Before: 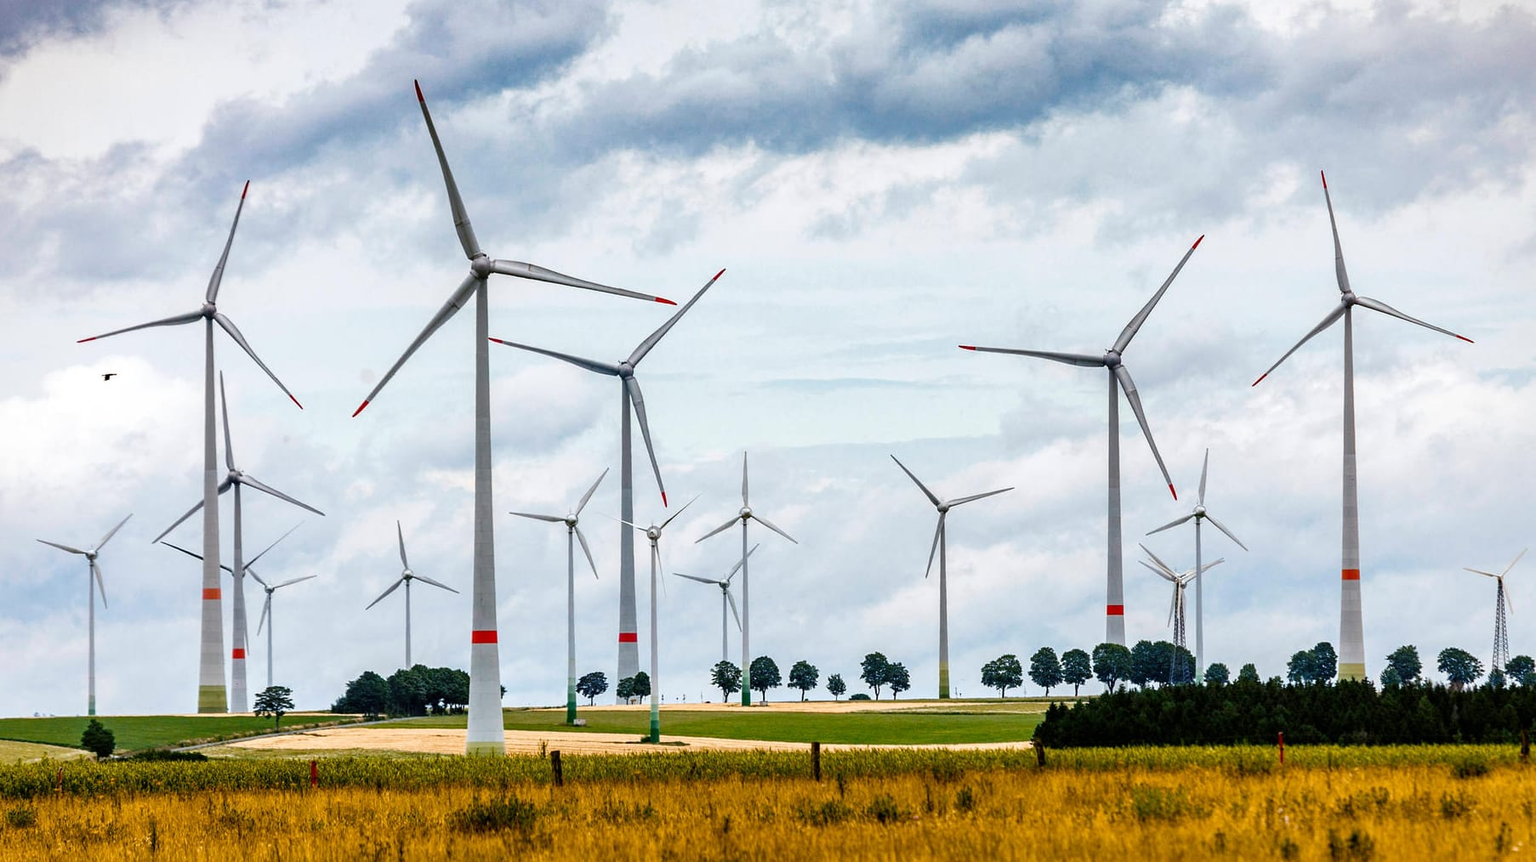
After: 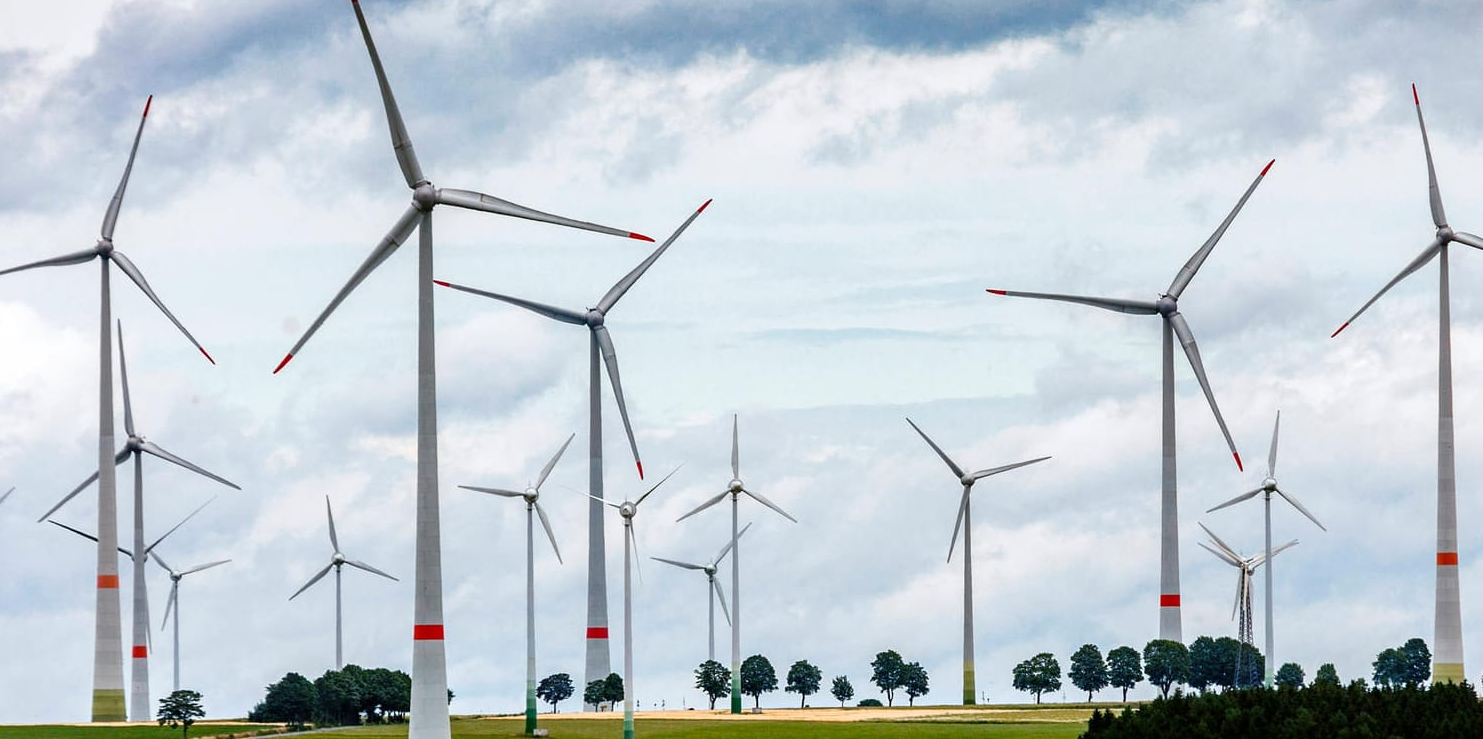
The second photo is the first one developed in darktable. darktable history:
crop: left 7.861%, top 11.637%, right 10.022%, bottom 15.42%
